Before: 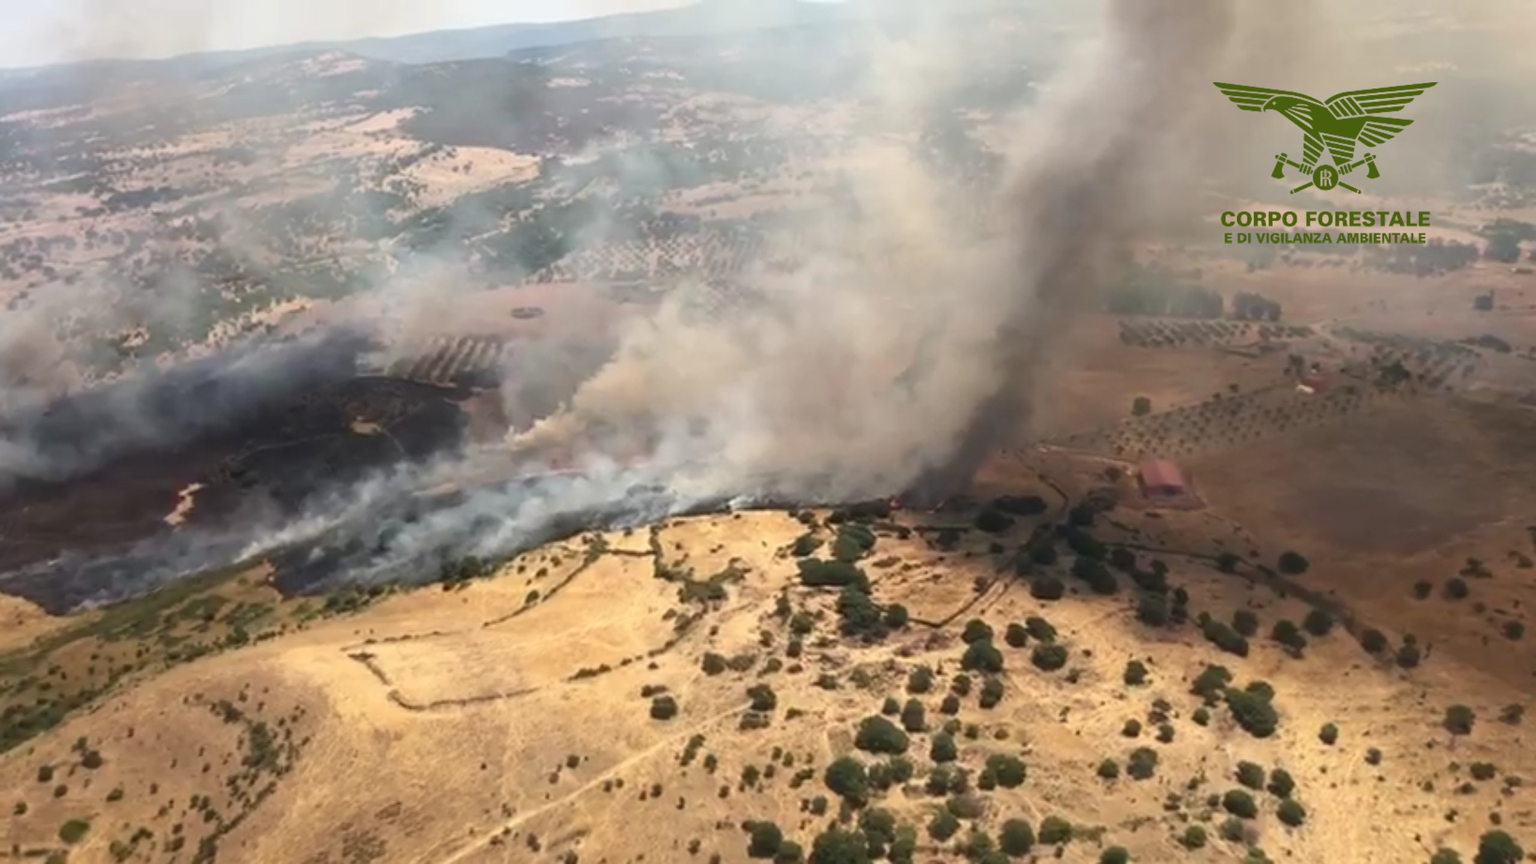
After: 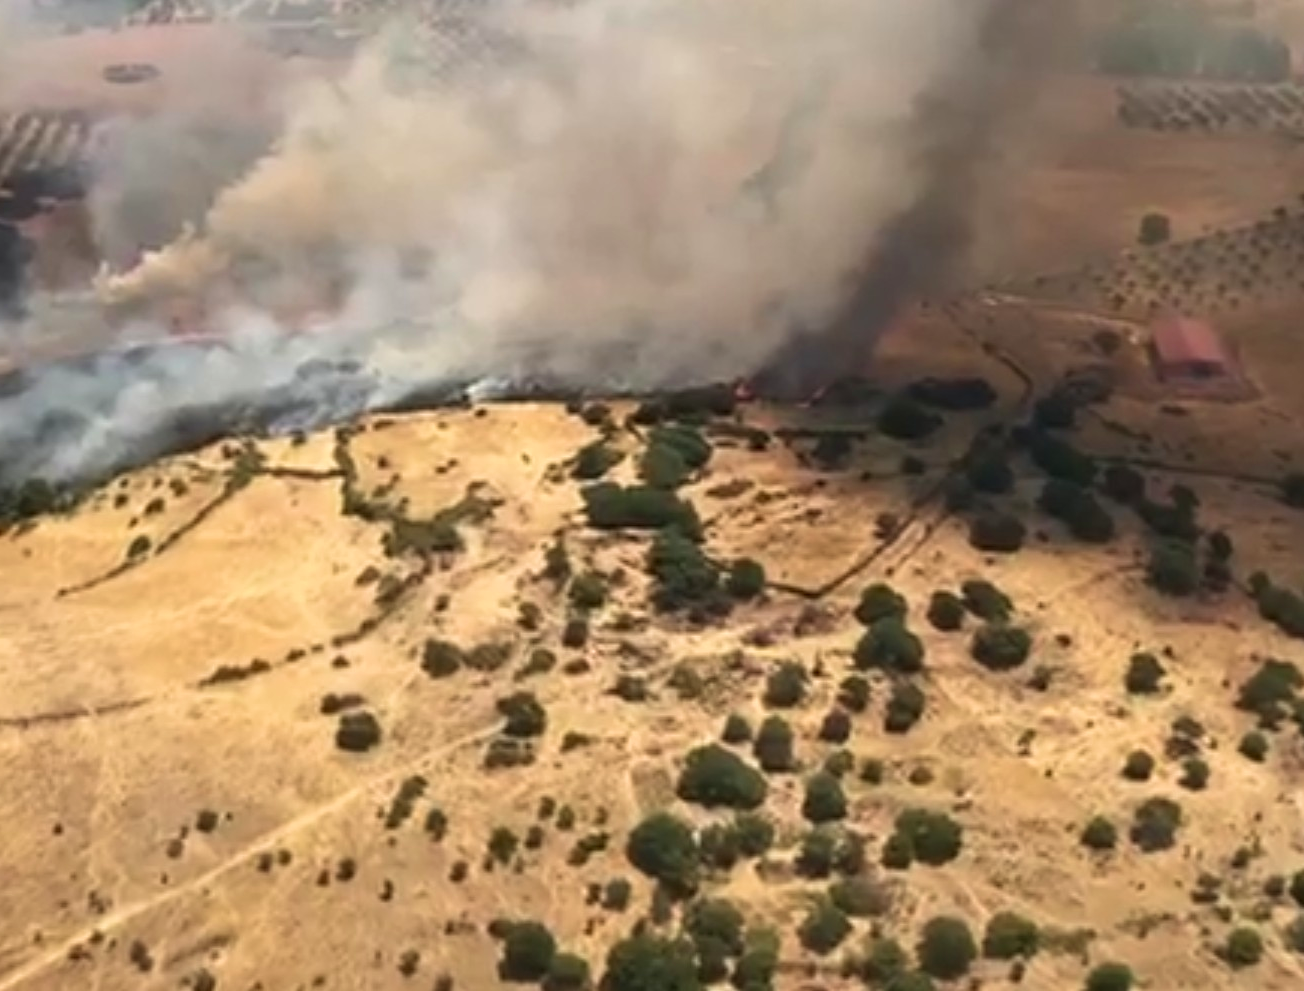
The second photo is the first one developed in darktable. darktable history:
crop and rotate: left 29.237%, top 31.152%, right 19.807%
velvia: strength 17%
contrast equalizer: octaves 7, y [[0.6 ×6], [0.55 ×6], [0 ×6], [0 ×6], [0 ×6]], mix 0.15
